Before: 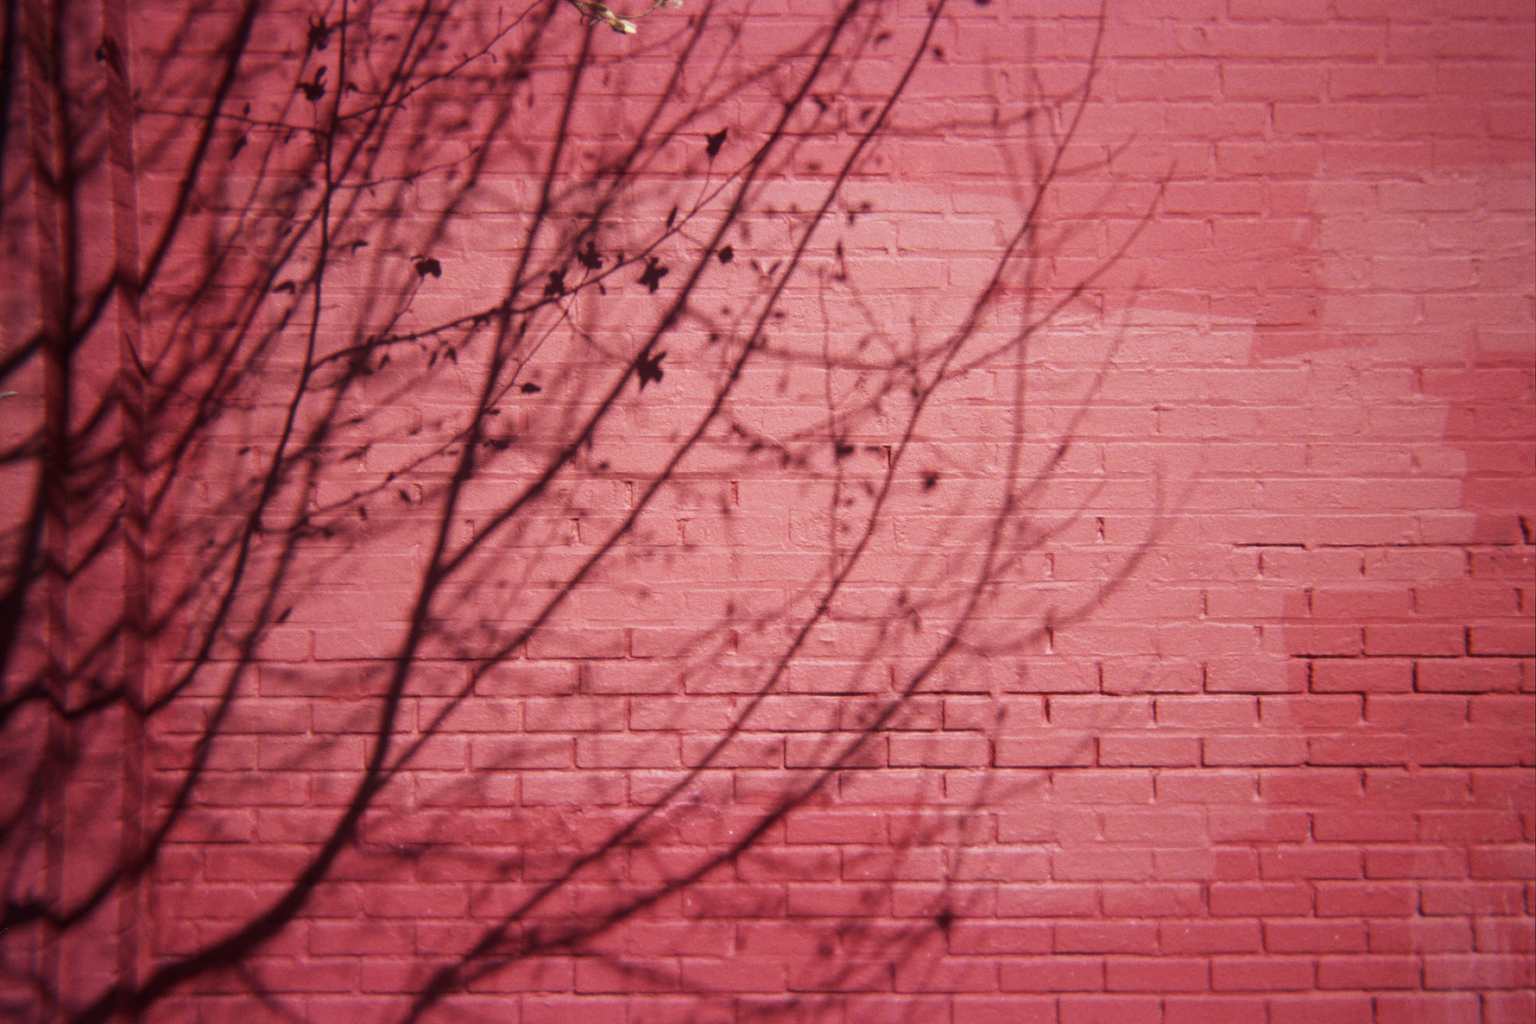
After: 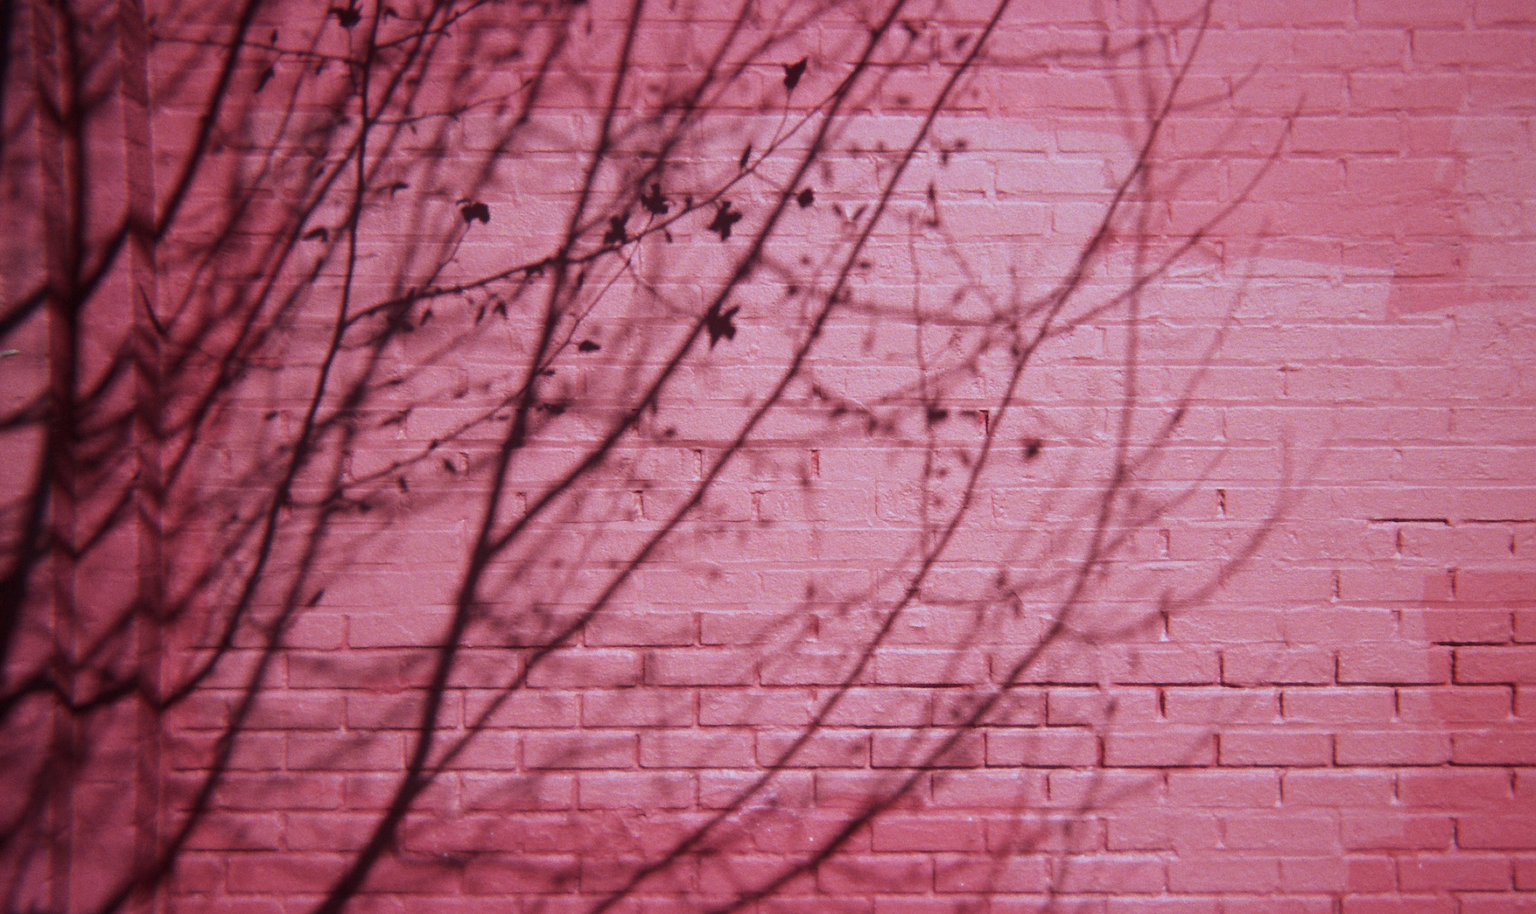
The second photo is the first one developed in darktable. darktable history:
crop: top 7.455%, right 9.857%, bottom 11.997%
sharpen: radius 0.977, amount 0.611
color correction: highlights a* -8.69, highlights b* -23.66
